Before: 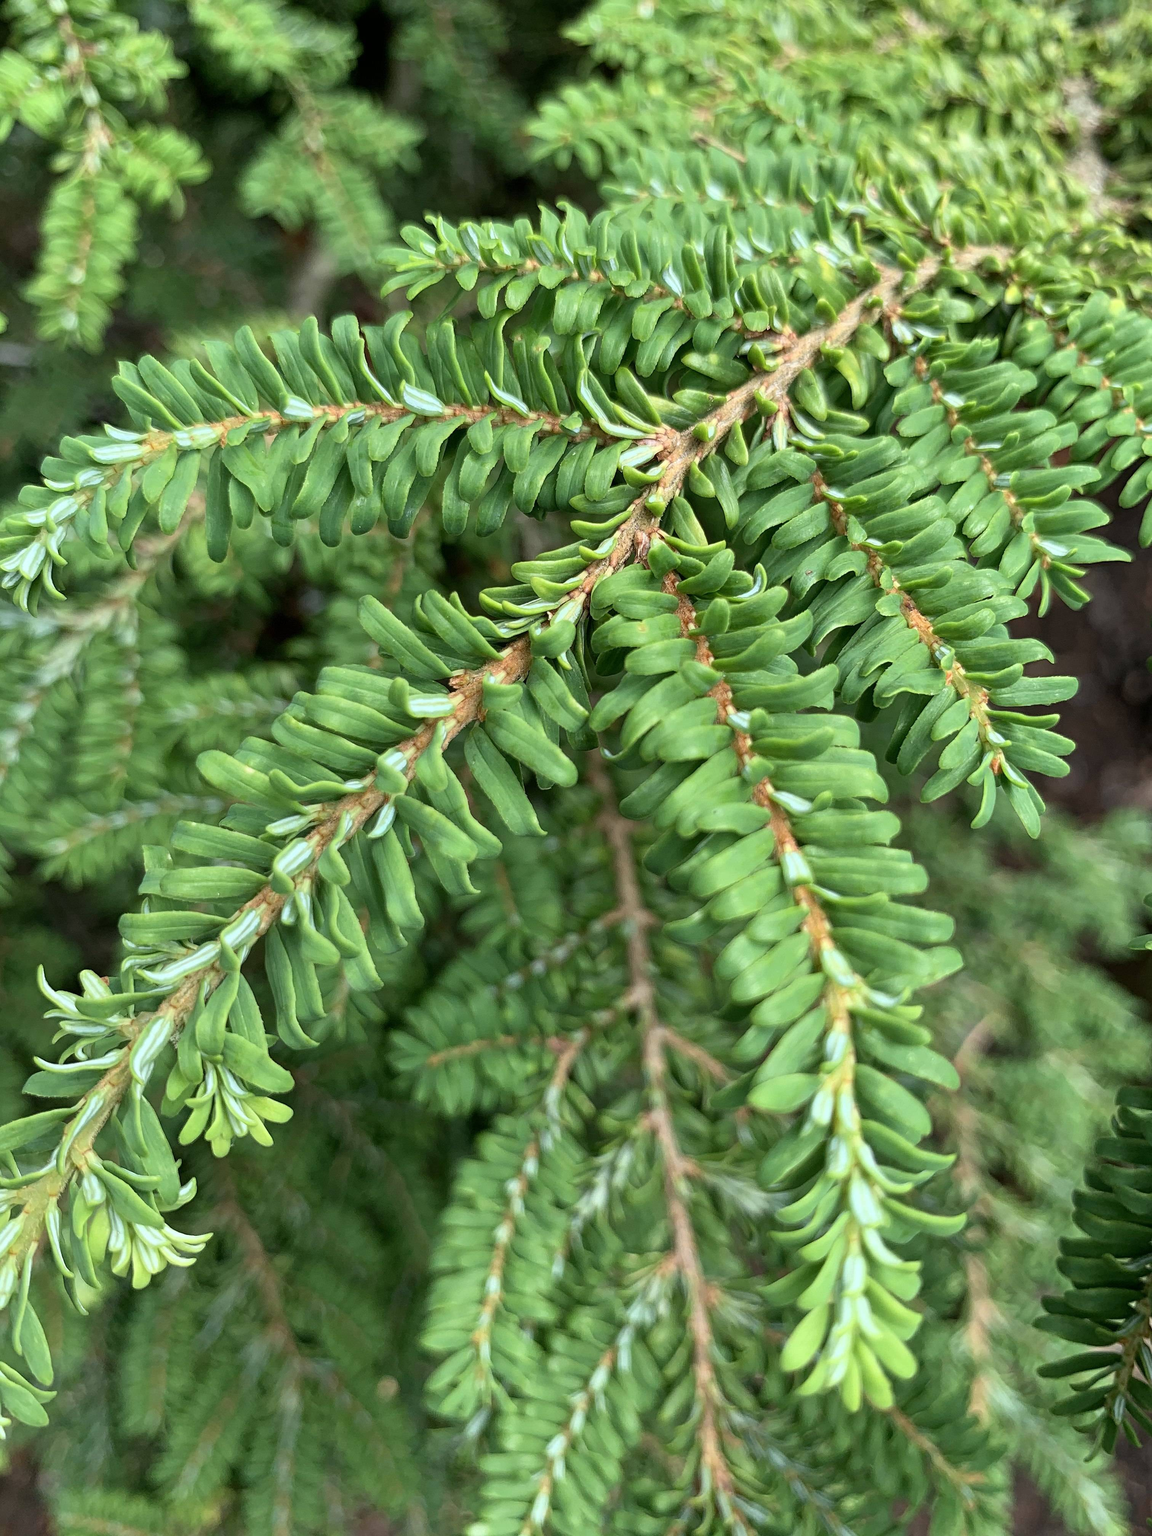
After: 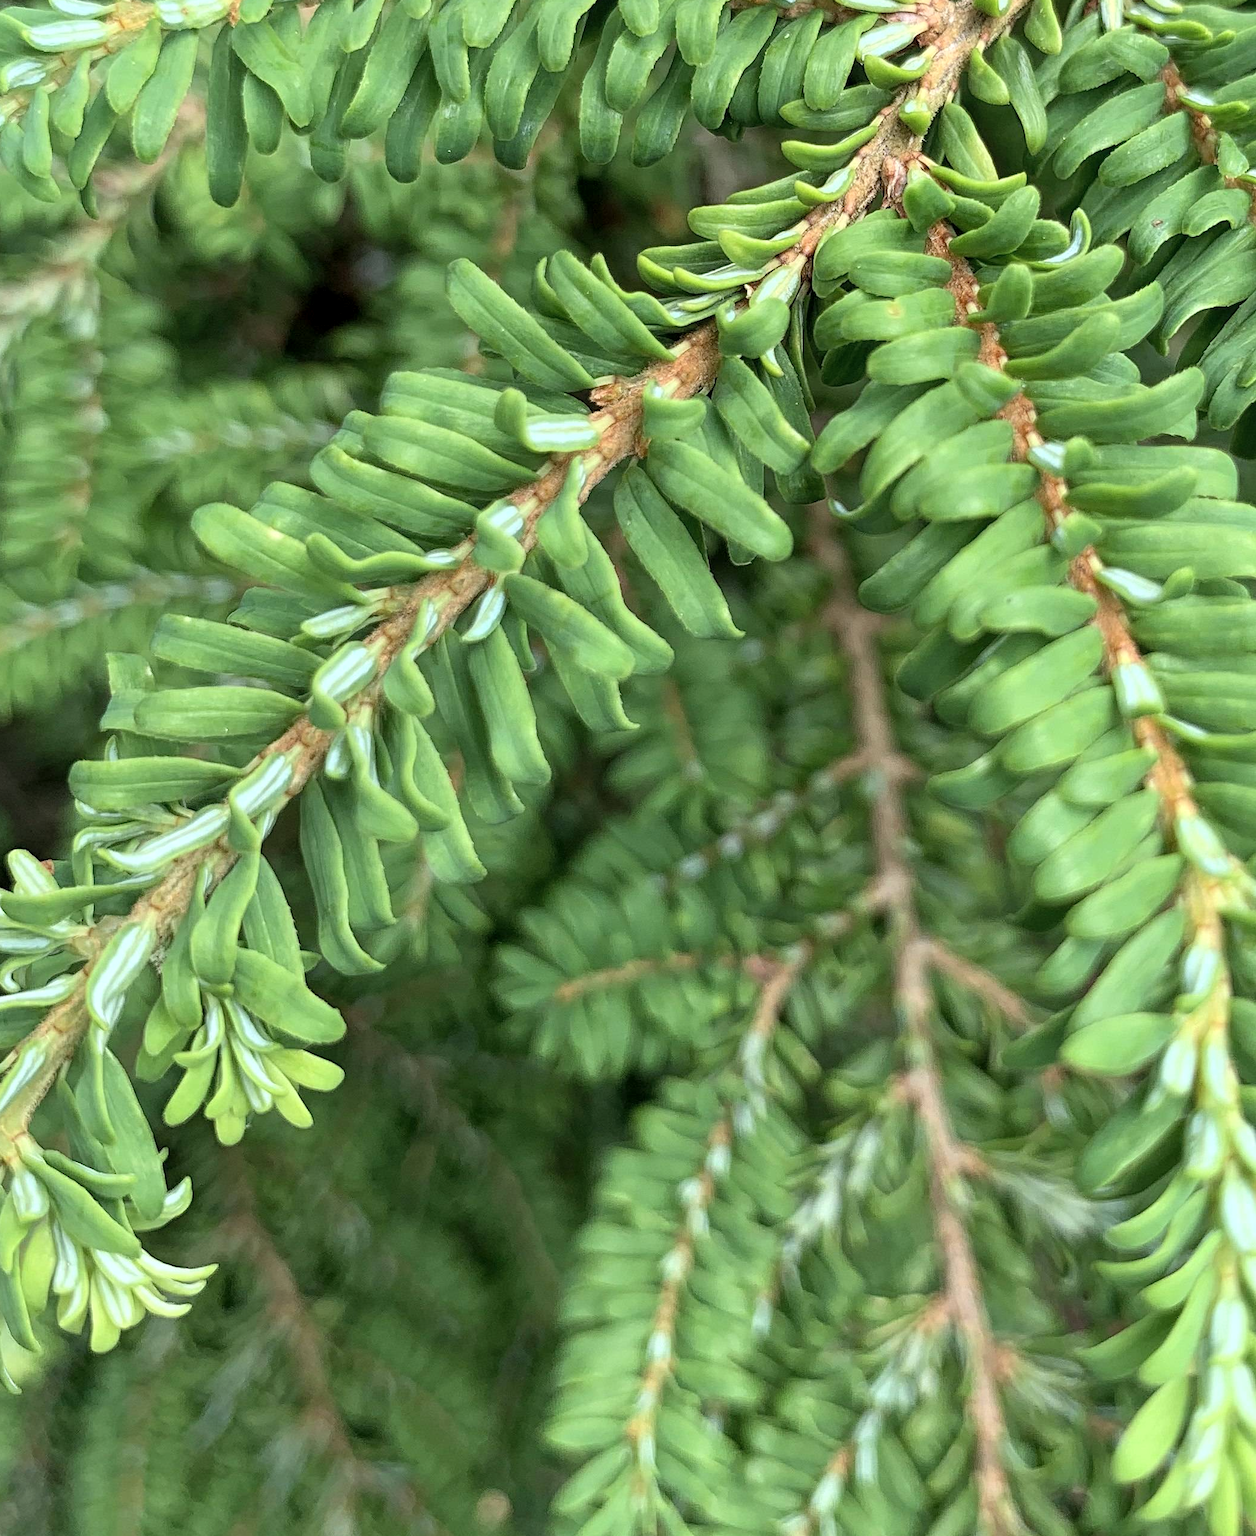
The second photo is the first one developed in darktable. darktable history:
crop: left 6.535%, top 28.08%, right 24.275%, bottom 8.493%
local contrast: highlights 103%, shadows 101%, detail 120%, midtone range 0.2
contrast brightness saturation: contrast 0.053, brightness 0.065, saturation 0.008
